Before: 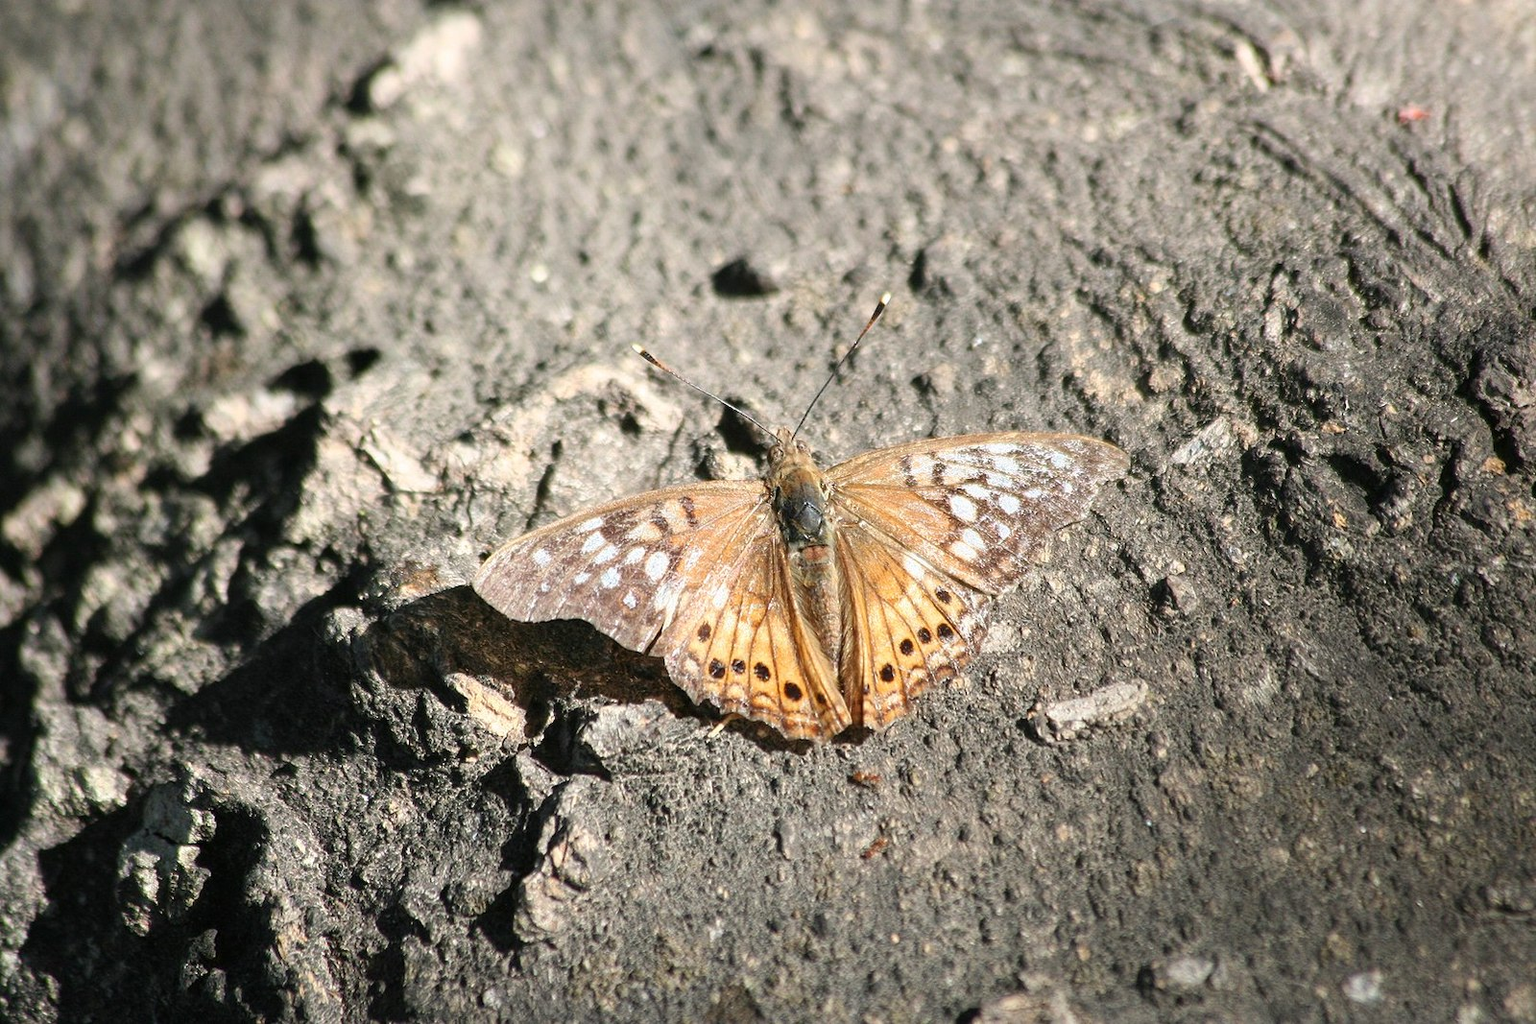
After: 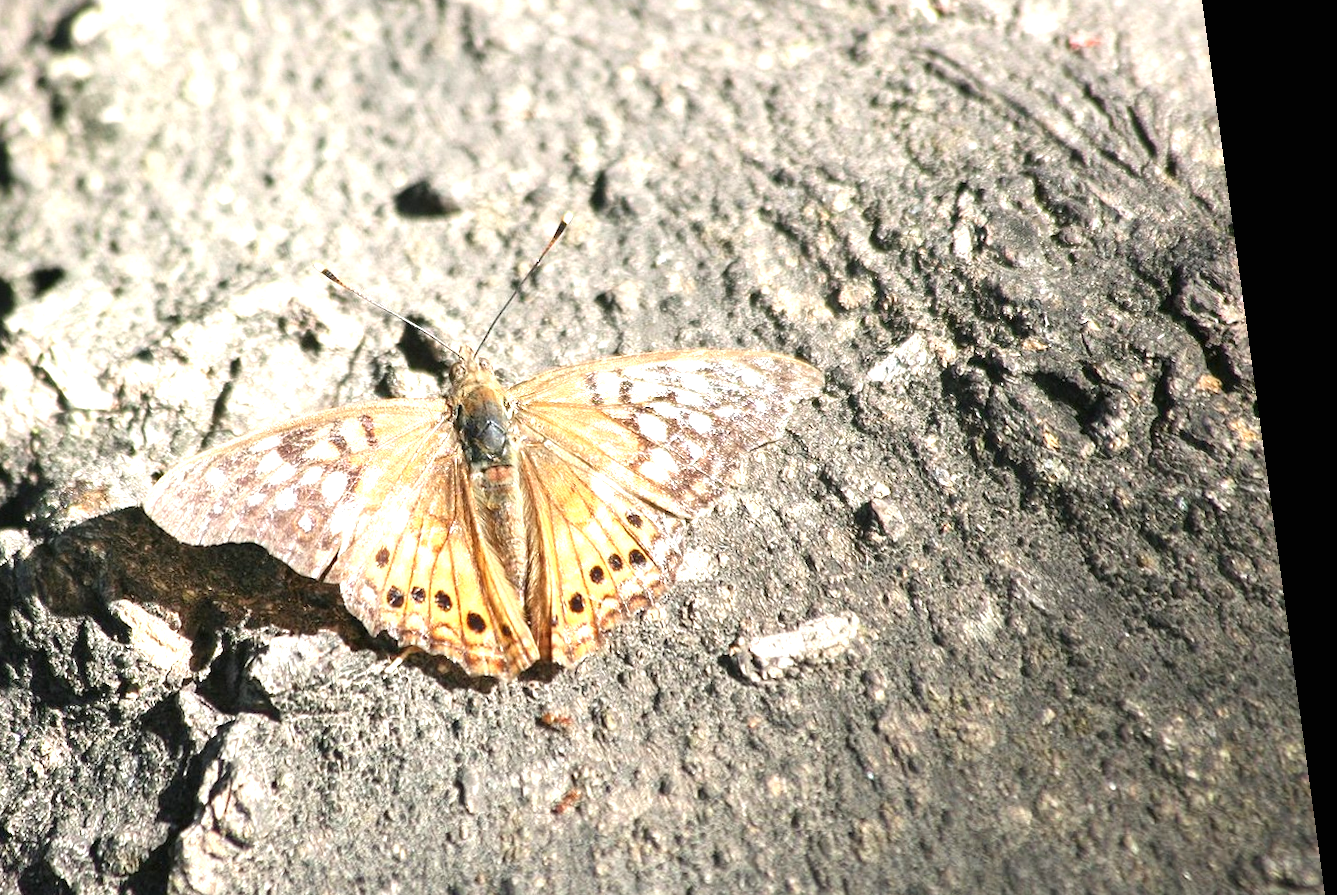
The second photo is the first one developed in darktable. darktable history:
exposure: black level correction 0, exposure 0.95 EV, compensate exposure bias true, compensate highlight preservation false
rotate and perspective: rotation 0.128°, lens shift (vertical) -0.181, lens shift (horizontal) -0.044, shear 0.001, automatic cropping off
crop: left 23.095%, top 5.827%, bottom 11.854%
